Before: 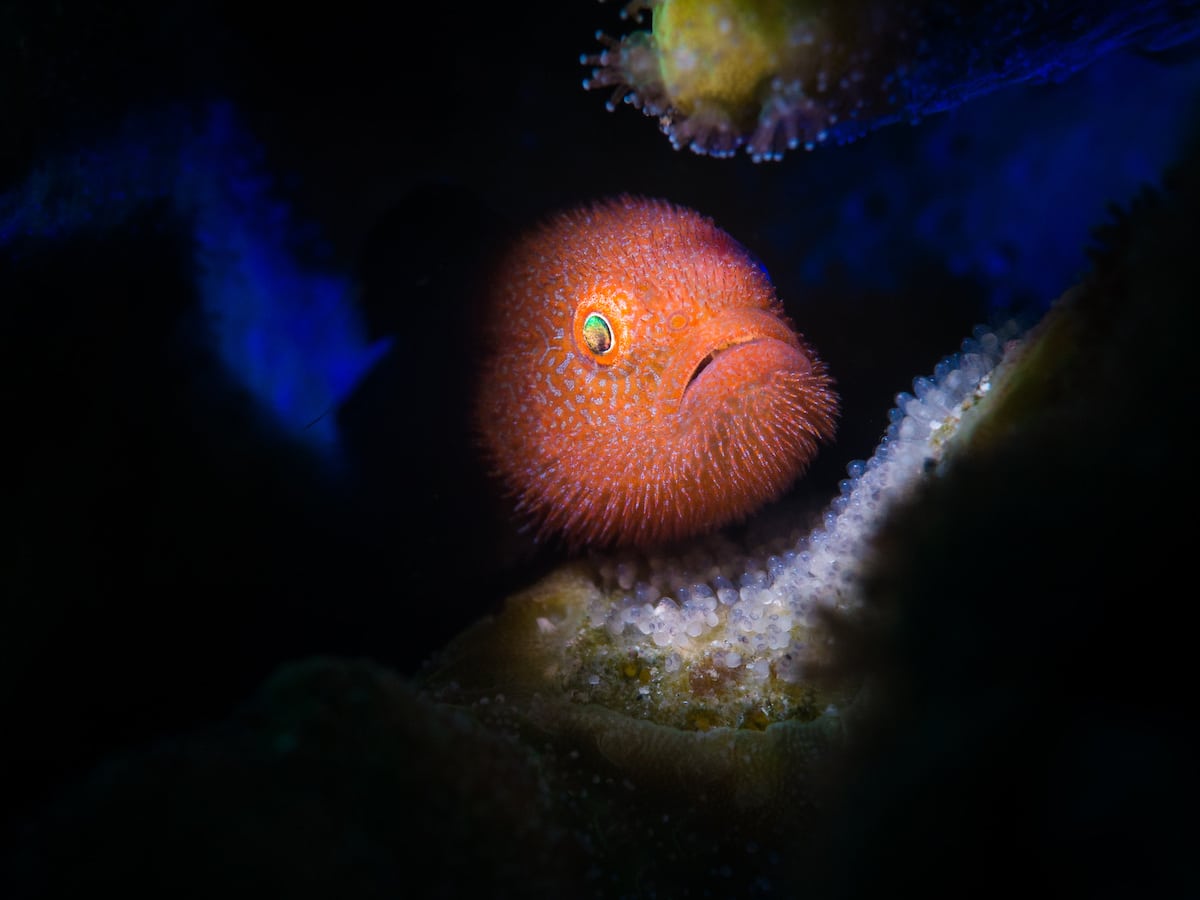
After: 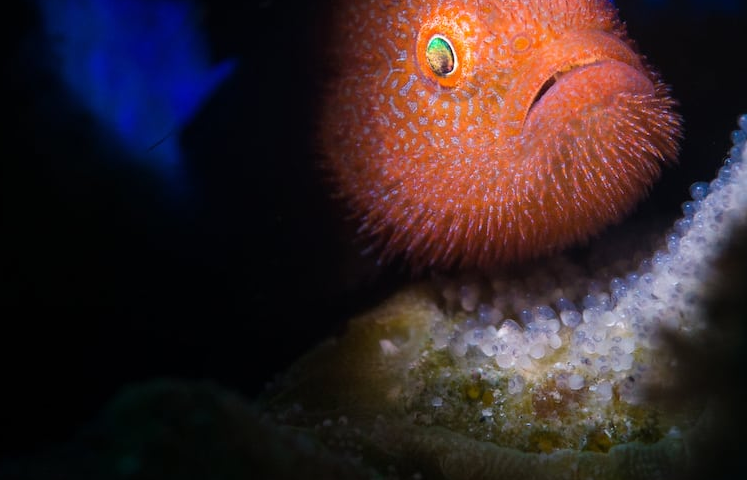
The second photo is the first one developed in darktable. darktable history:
crop: left 13.143%, top 30.945%, right 24.525%, bottom 15.699%
